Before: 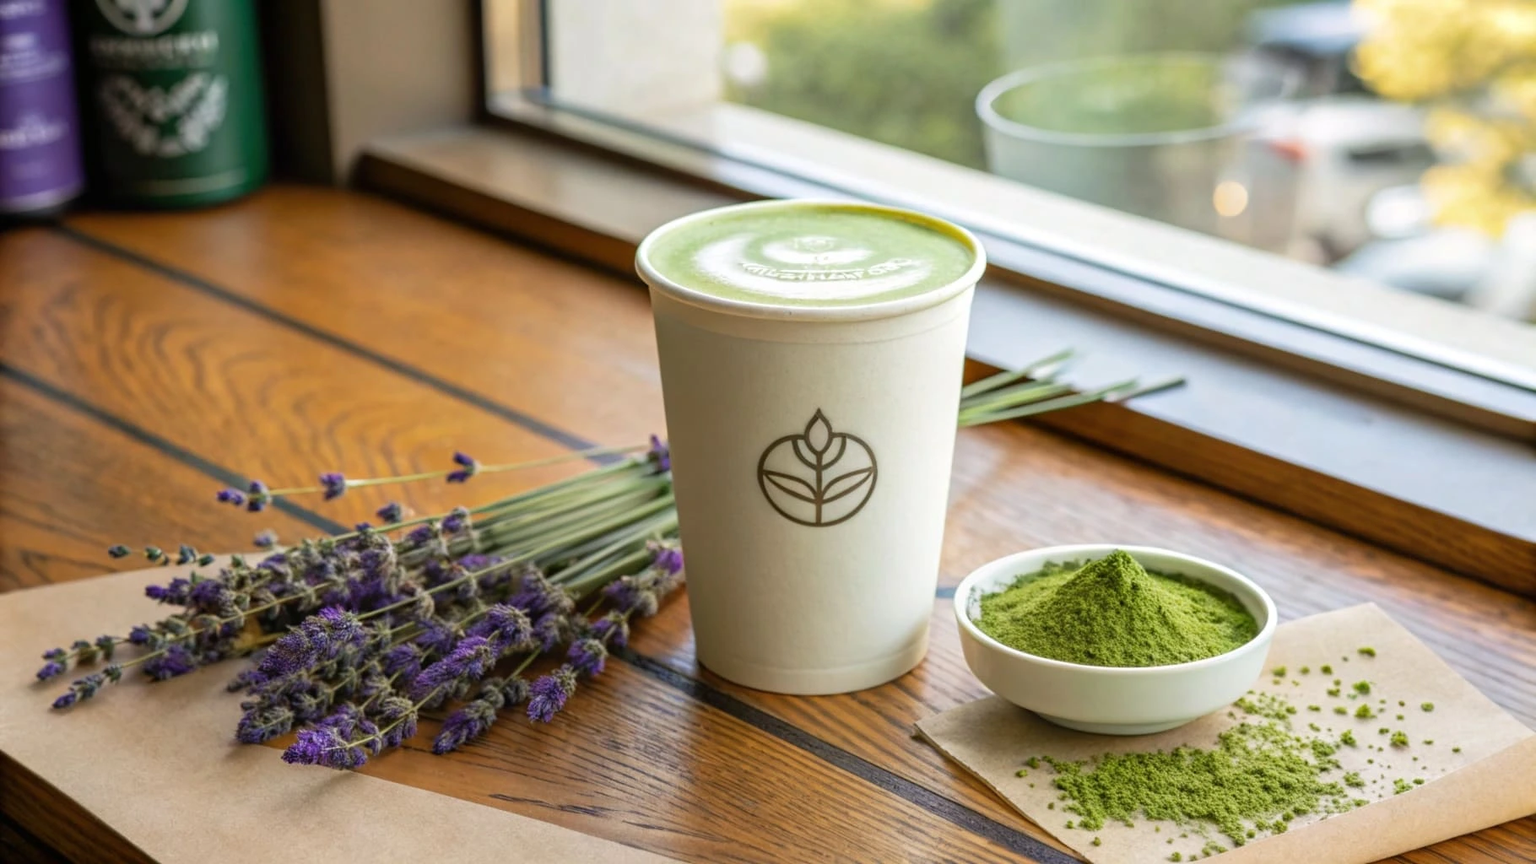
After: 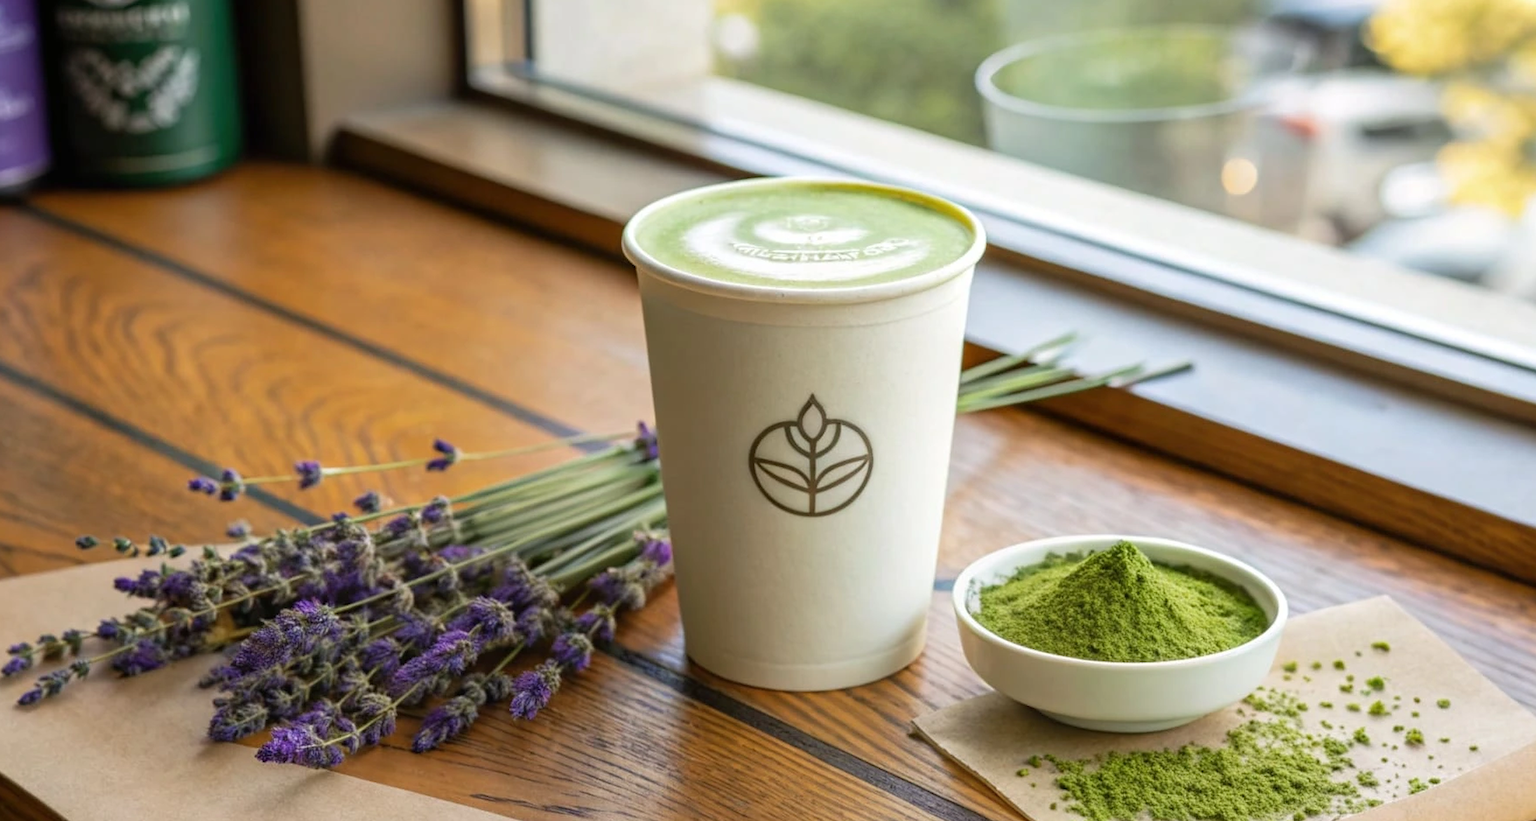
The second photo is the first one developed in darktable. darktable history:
crop: left 2.332%, top 3.336%, right 1.228%, bottom 4.902%
